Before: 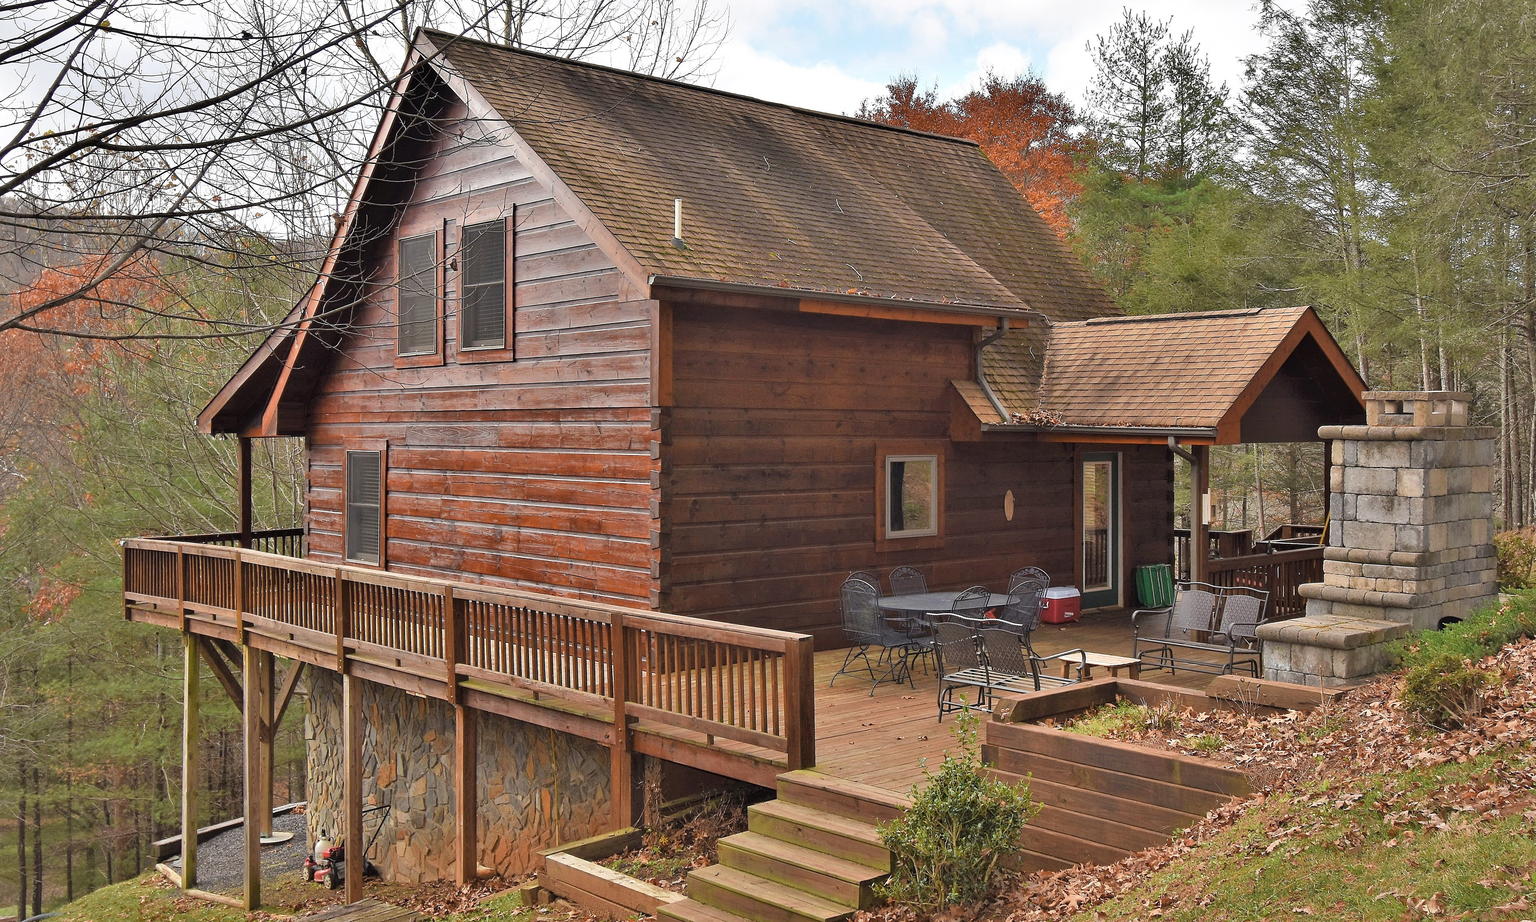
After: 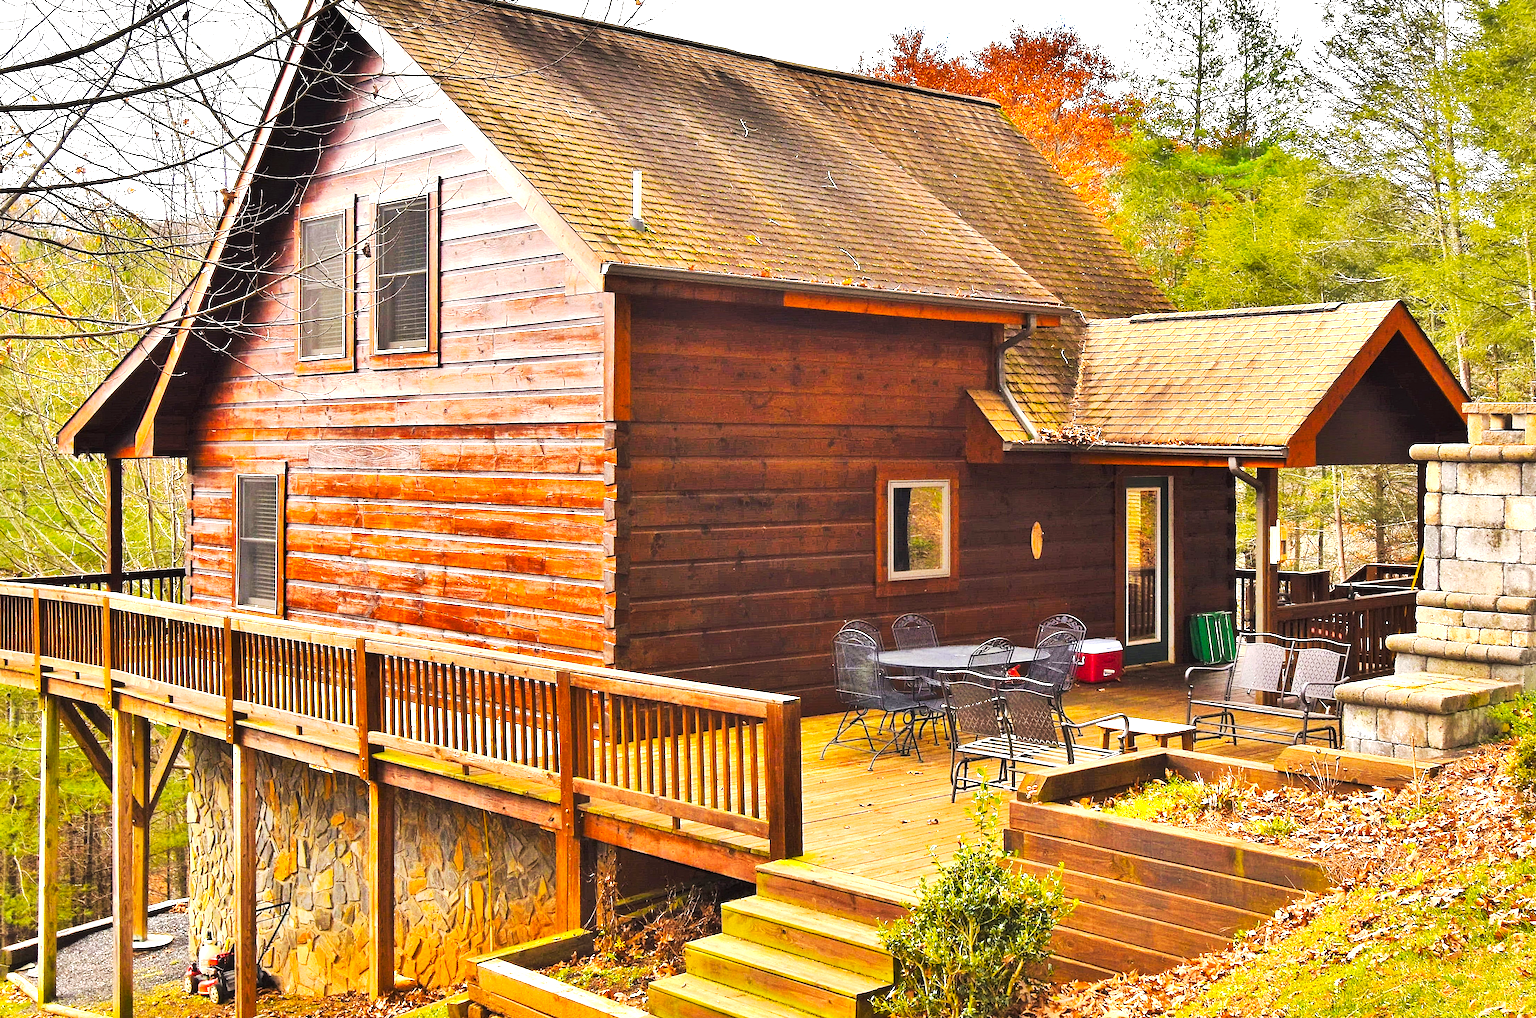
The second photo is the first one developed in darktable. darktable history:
tone curve: curves: ch0 [(0, 0) (0.003, 0.003) (0.011, 0.012) (0.025, 0.023) (0.044, 0.04) (0.069, 0.056) (0.1, 0.082) (0.136, 0.107) (0.177, 0.144) (0.224, 0.186) (0.277, 0.237) (0.335, 0.297) (0.399, 0.37) (0.468, 0.465) (0.543, 0.567) (0.623, 0.68) (0.709, 0.782) (0.801, 0.86) (0.898, 0.924) (1, 1)], preserve colors none
color balance rgb: linear chroma grading › shadows -10%, linear chroma grading › global chroma 20%, perceptual saturation grading › global saturation 15%, perceptual brilliance grading › global brilliance 30%, perceptual brilliance grading › highlights 12%, perceptual brilliance grading › mid-tones 24%, global vibrance 20%
crop: left 9.807%, top 6.259%, right 7.334%, bottom 2.177%
color calibration: x 0.342, y 0.356, temperature 5122 K
